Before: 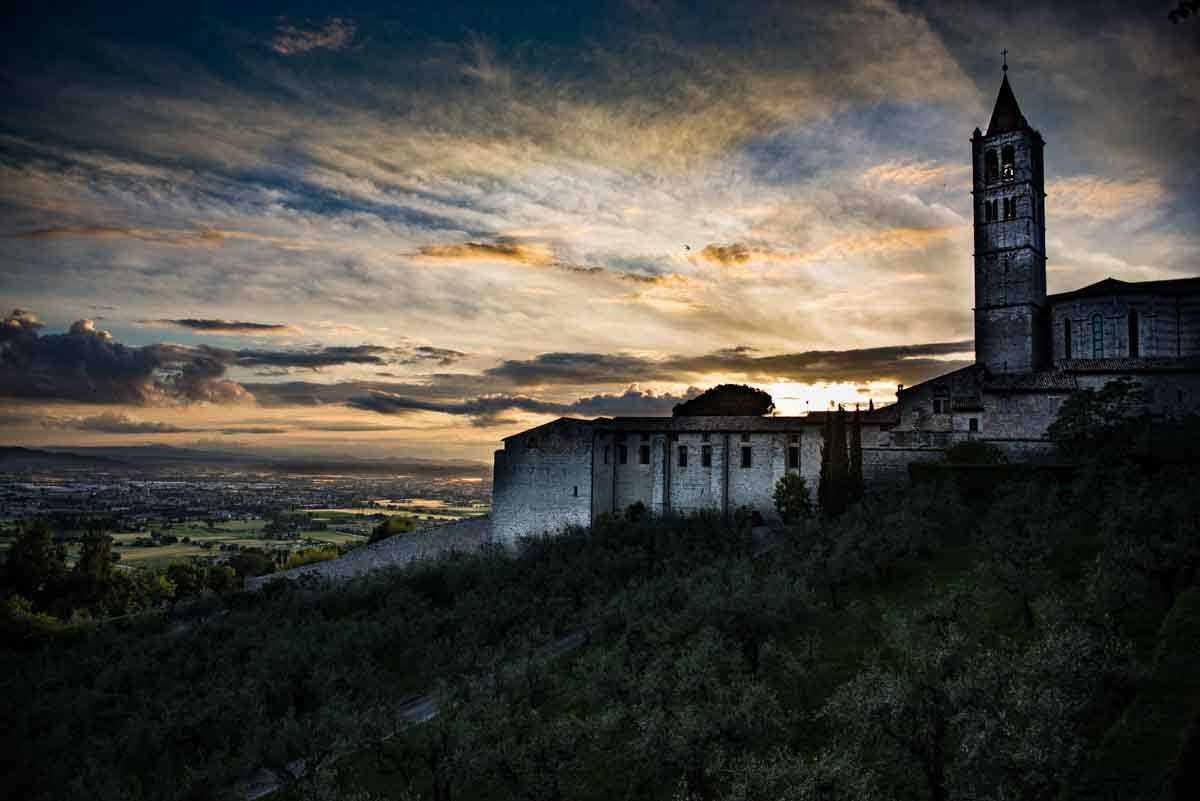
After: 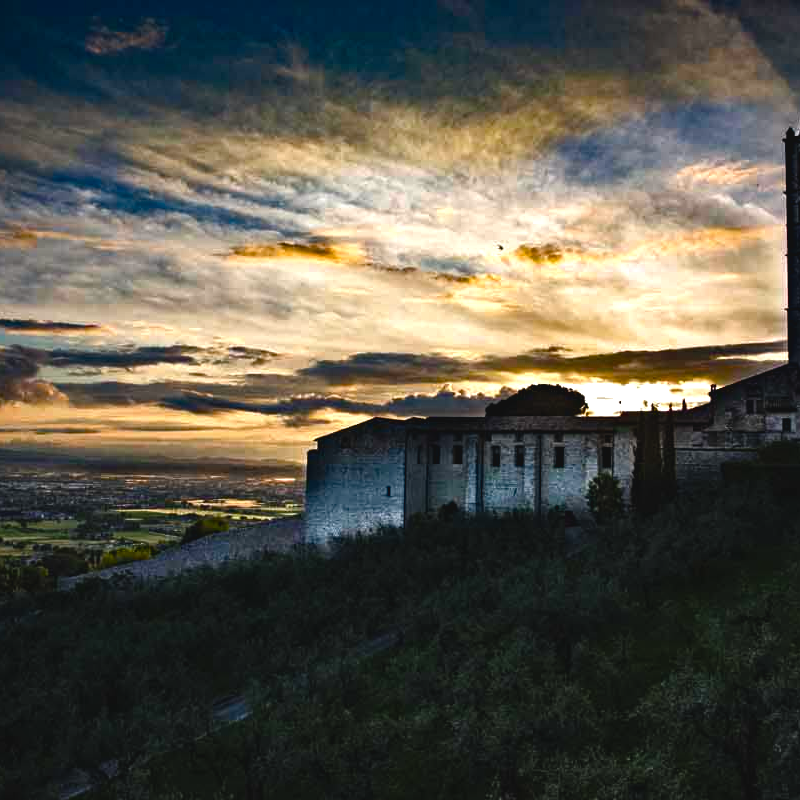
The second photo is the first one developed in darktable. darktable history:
haze removal: compatibility mode true, adaptive false
color balance rgb: global offset › luminance 0.76%, perceptual saturation grading › global saturation 20%, perceptual saturation grading › highlights -25.888%, perceptual saturation grading › shadows 49.382%, perceptual brilliance grading › global brilliance 14.688%, perceptual brilliance grading › shadows -35.137%, global vibrance 20%
crop and rotate: left 15.594%, right 17.724%
